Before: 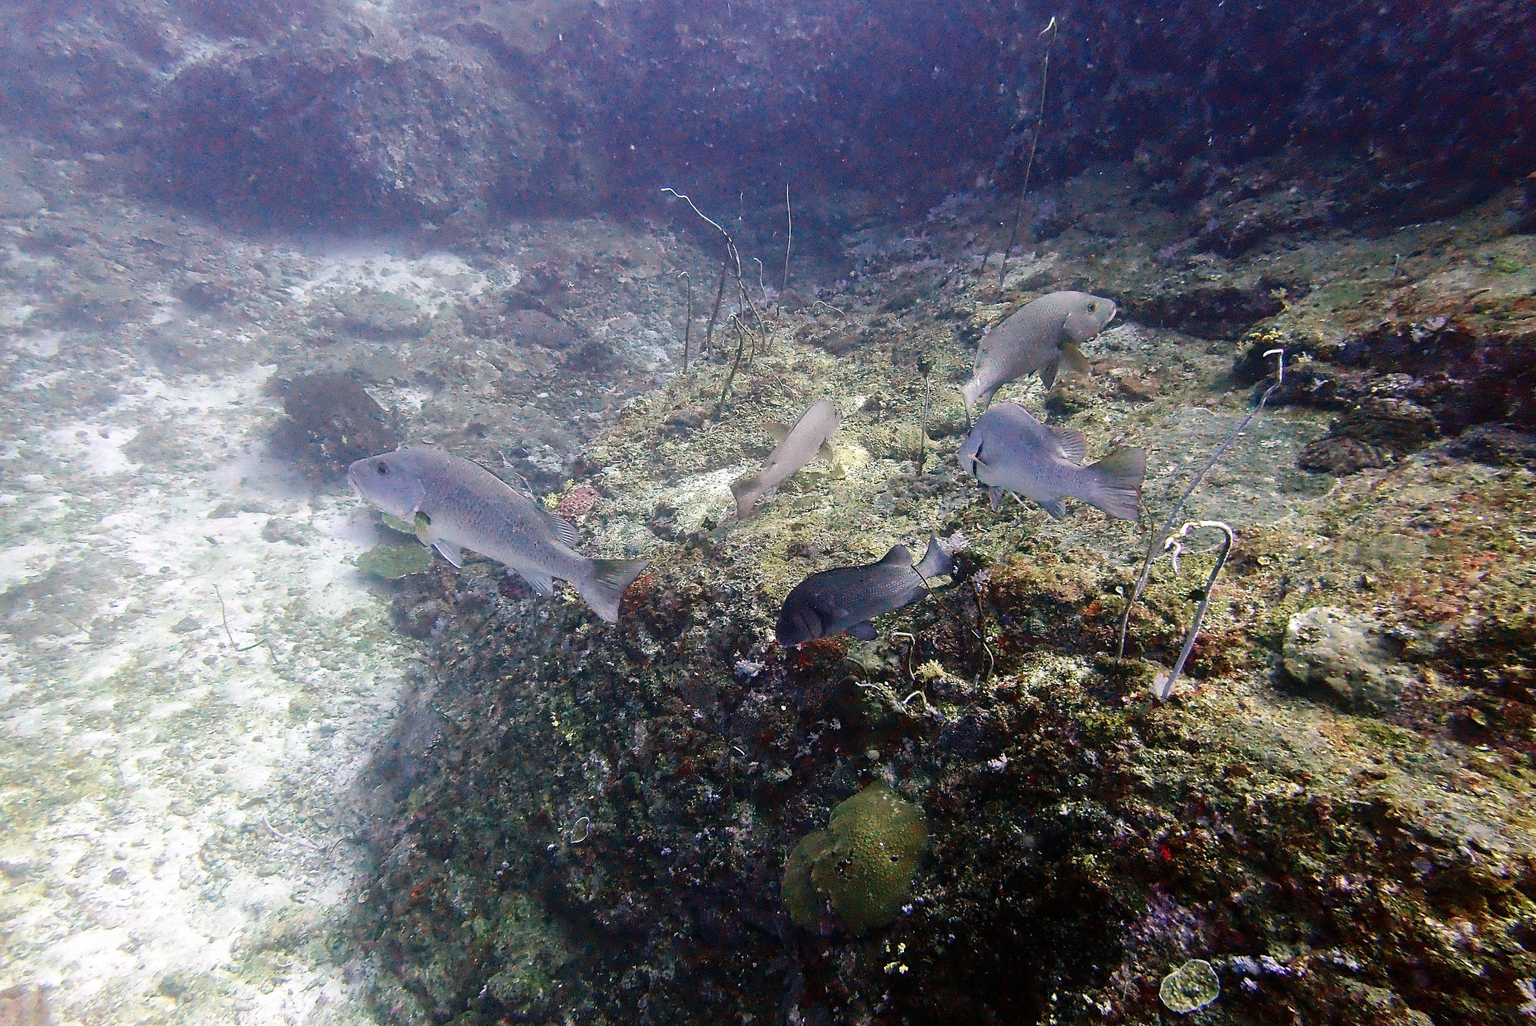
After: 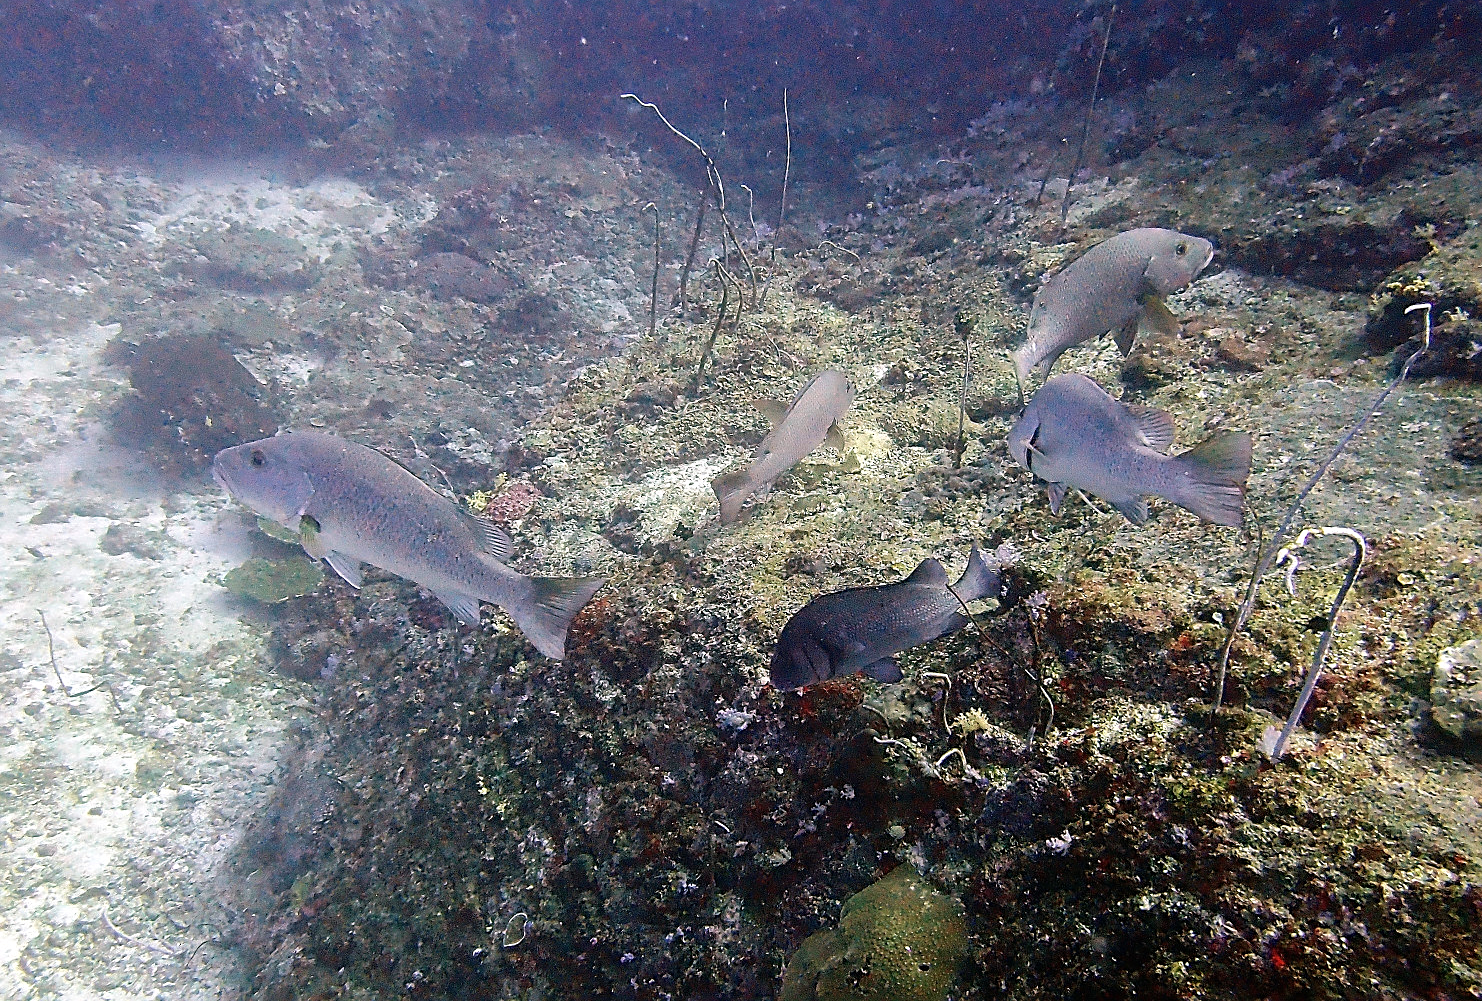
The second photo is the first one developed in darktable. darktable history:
sharpen: on, module defaults
shadows and highlights: shadows 9.03, white point adjustment 0.954, highlights -38.98
crop and rotate: left 12.029%, top 11.341%, right 13.837%, bottom 13.674%
